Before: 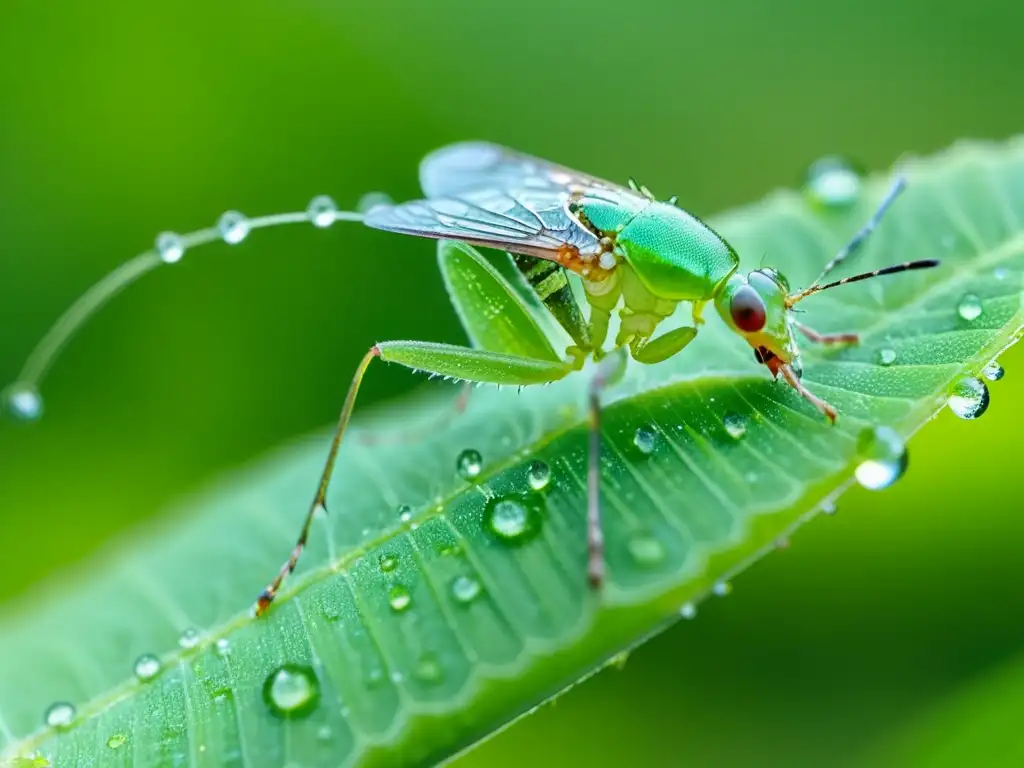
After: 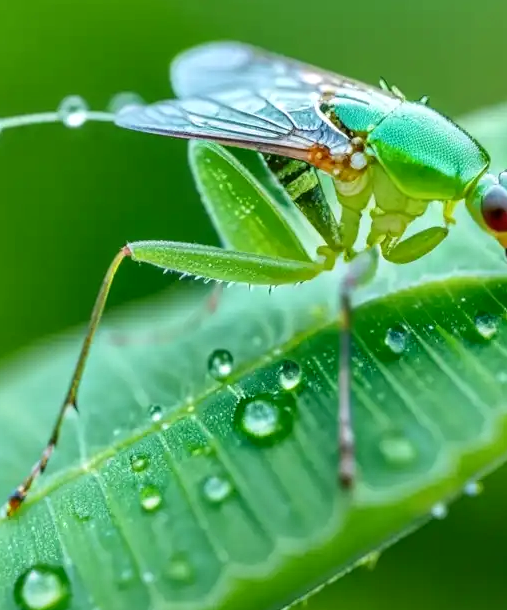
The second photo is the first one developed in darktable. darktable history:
crop and rotate: angle 0.022°, left 24.351%, top 13.026%, right 26.016%, bottom 7.444%
local contrast: on, module defaults
